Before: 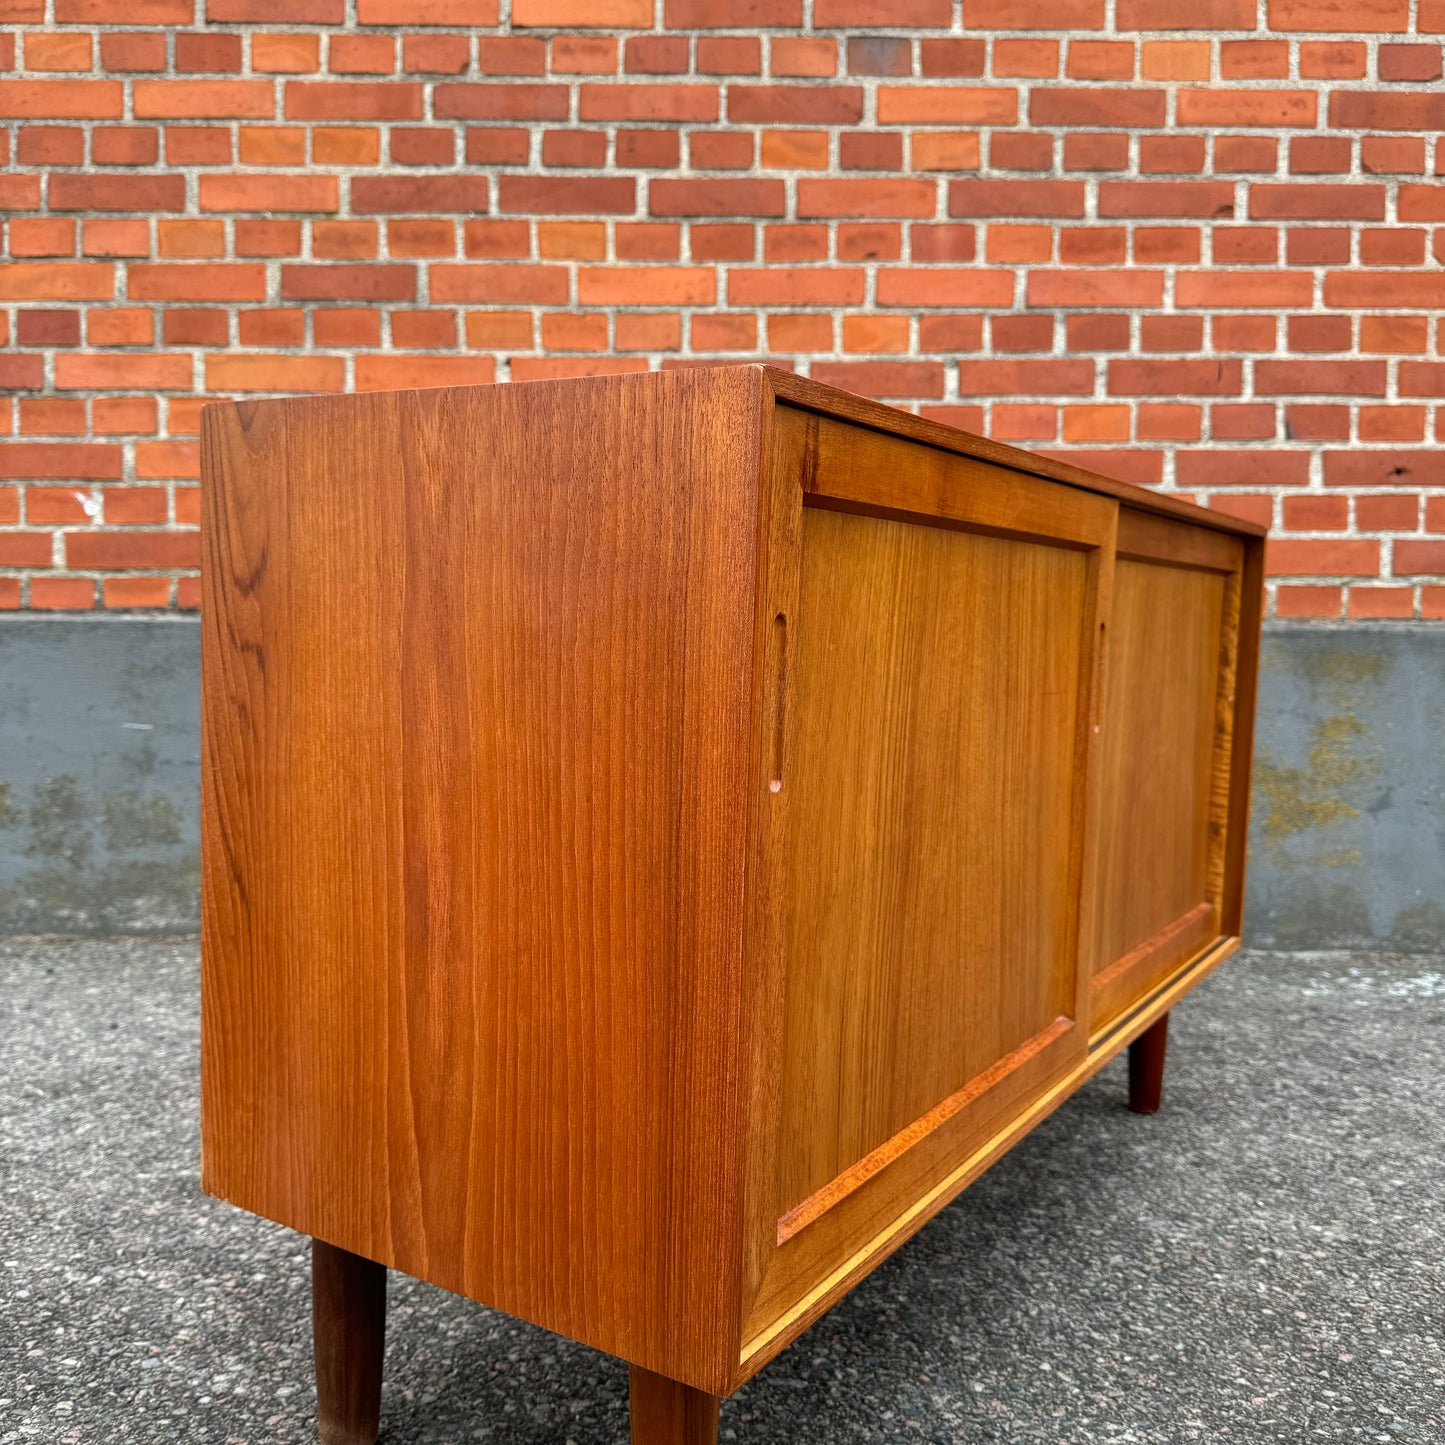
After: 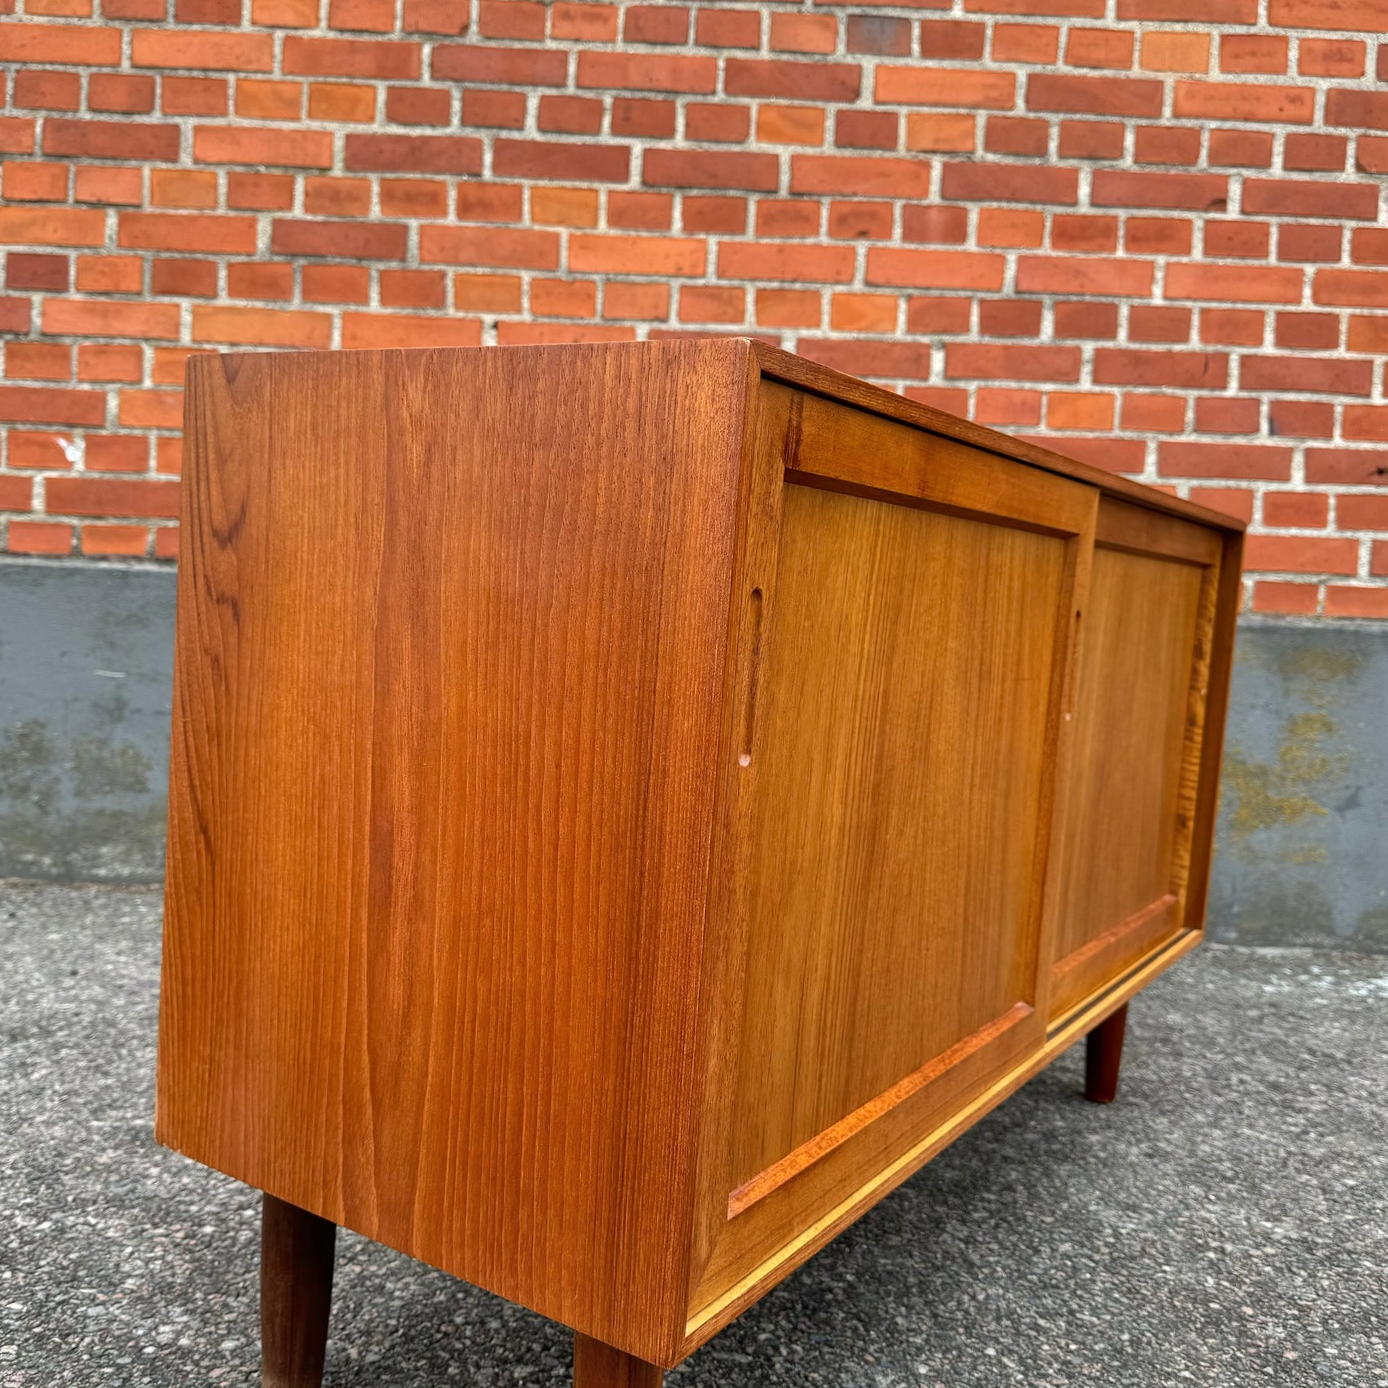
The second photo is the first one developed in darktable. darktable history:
crop and rotate: angle -2.38°
shadows and highlights: highlights color adjustment 0%, soften with gaussian
color correction: saturation 0.98
